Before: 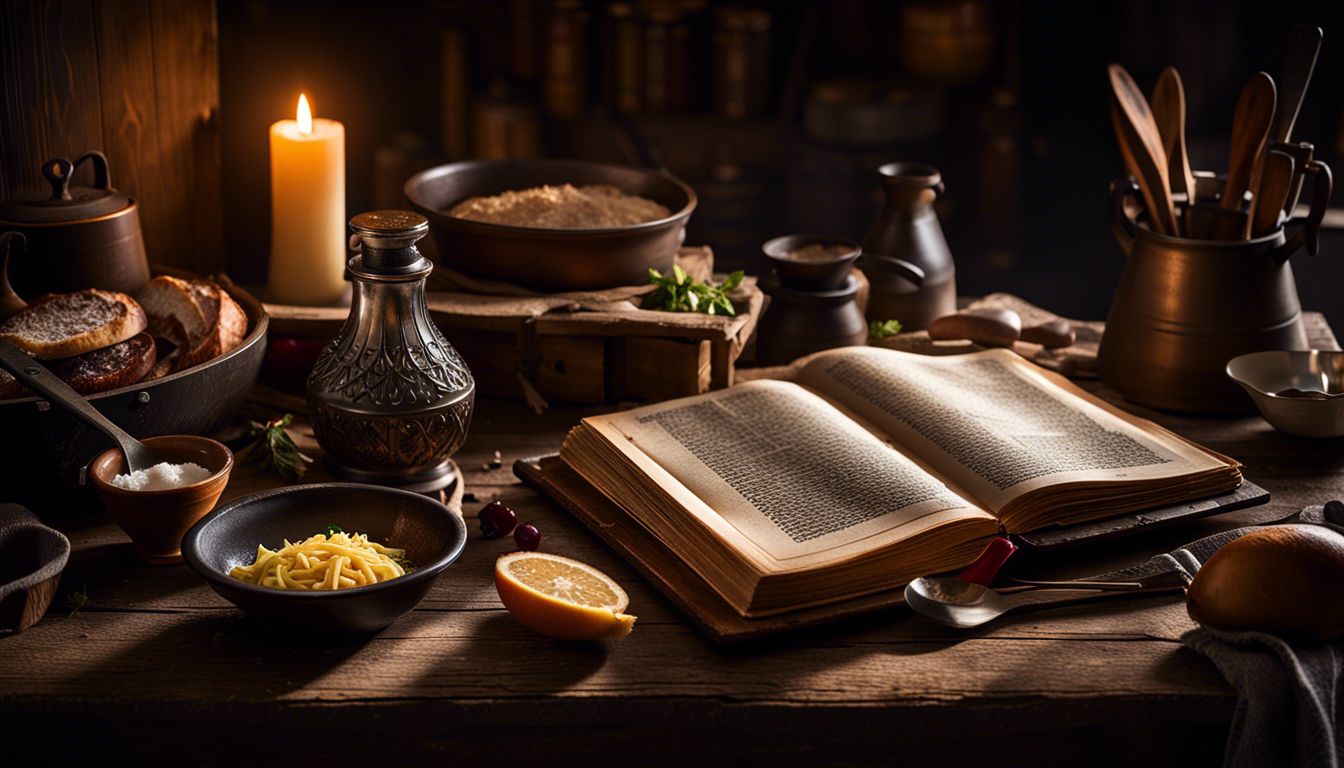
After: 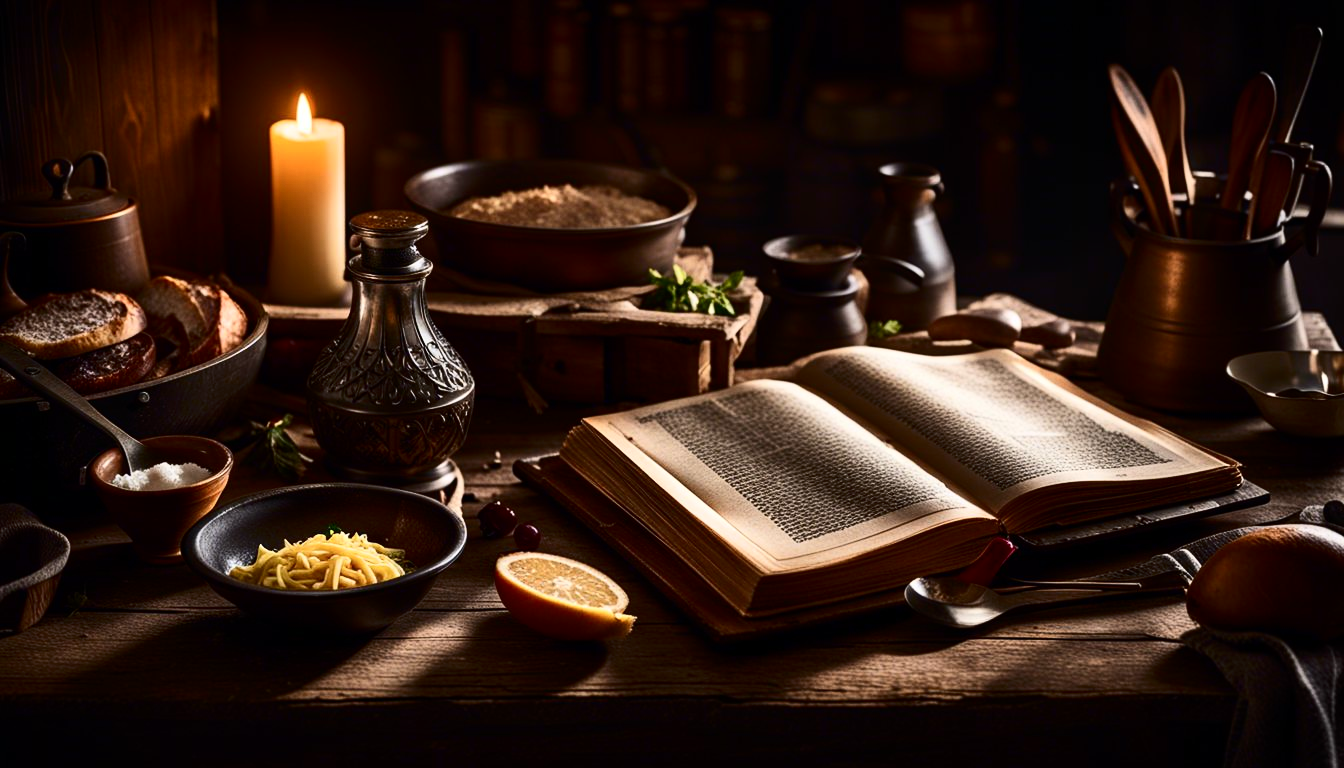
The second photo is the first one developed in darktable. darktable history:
contrast brightness saturation: contrast 0.273
